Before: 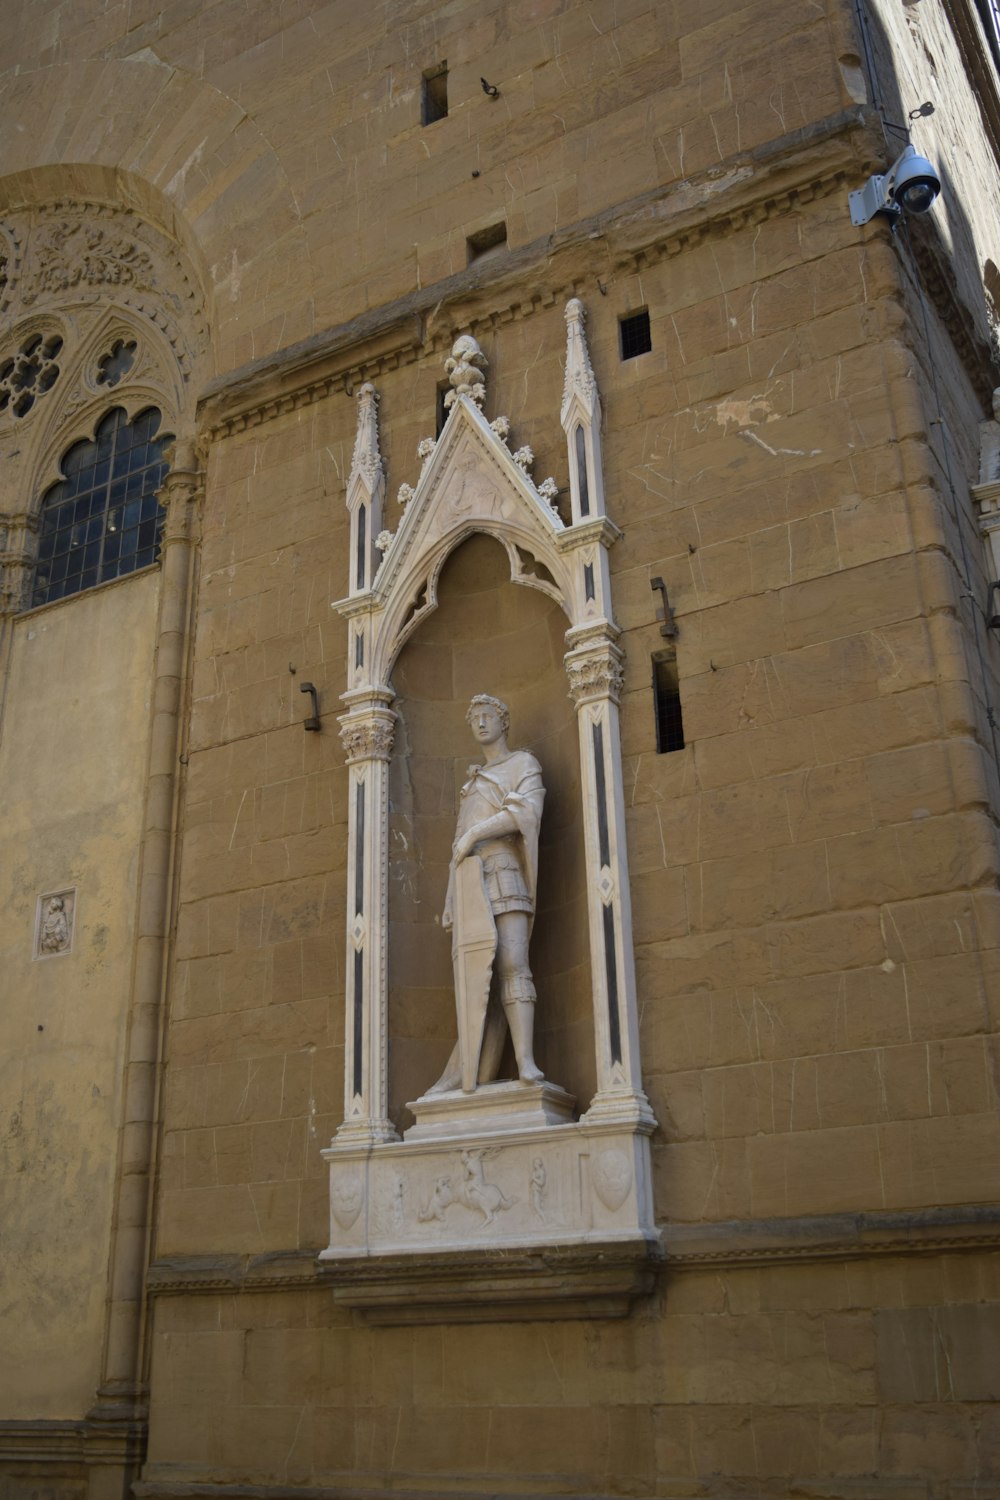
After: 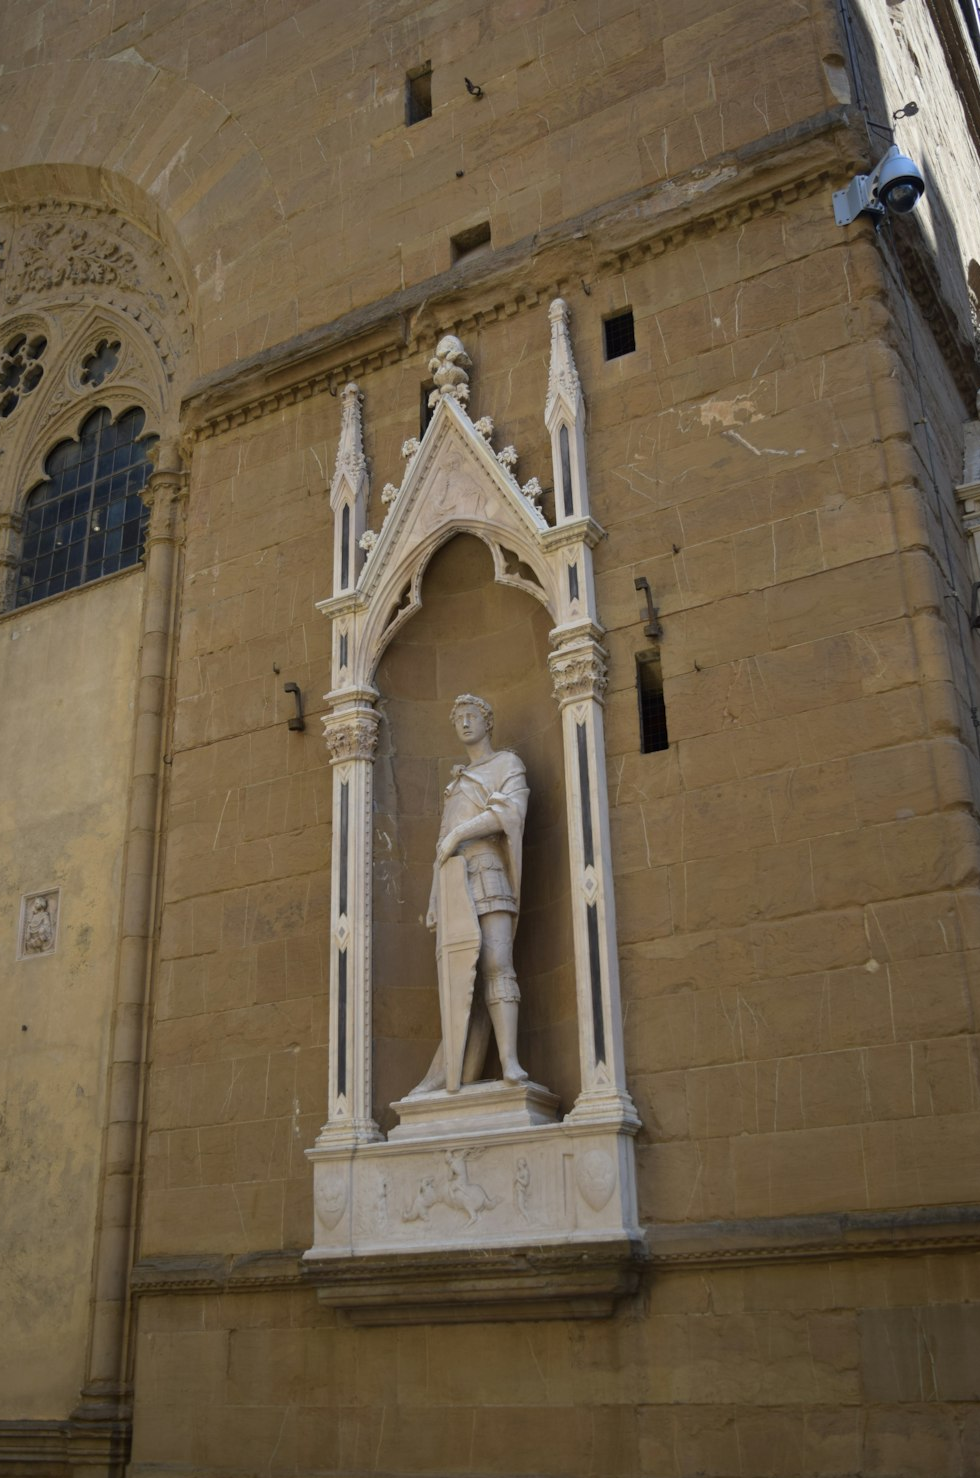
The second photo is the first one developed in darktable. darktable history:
crop: left 1.686%, right 0.289%, bottom 1.466%
